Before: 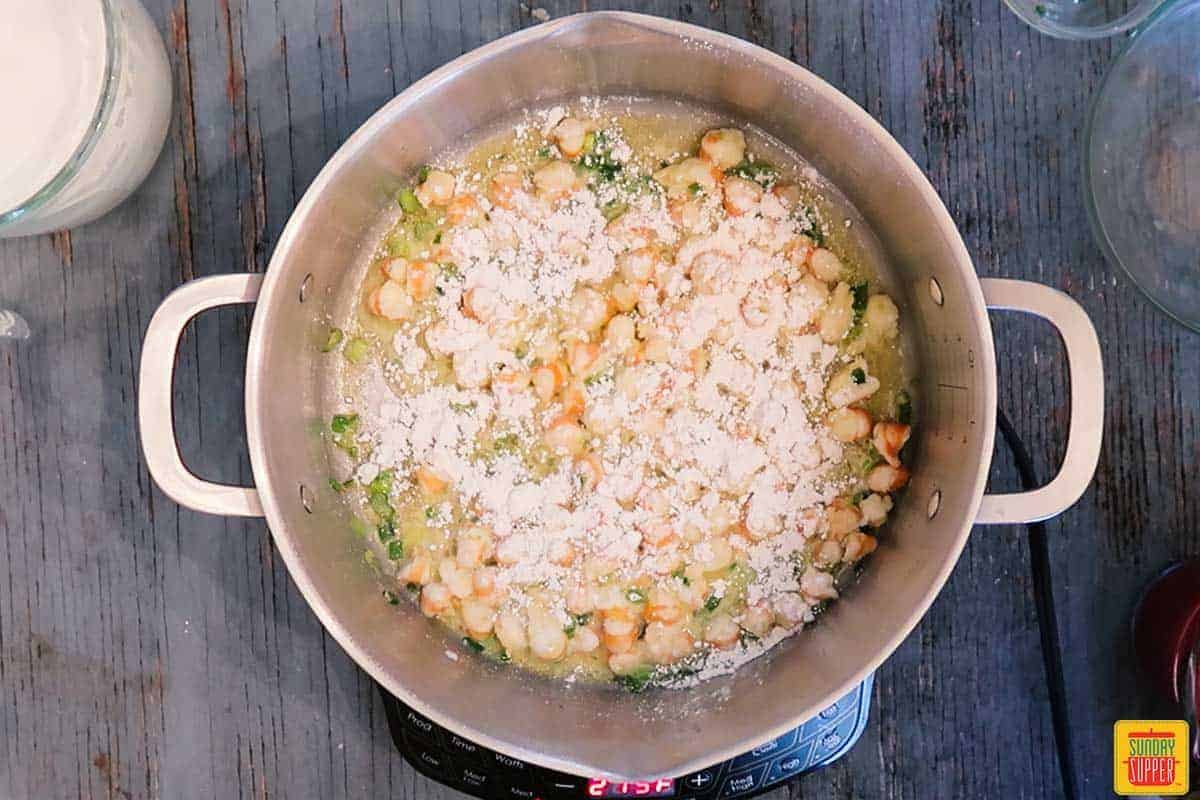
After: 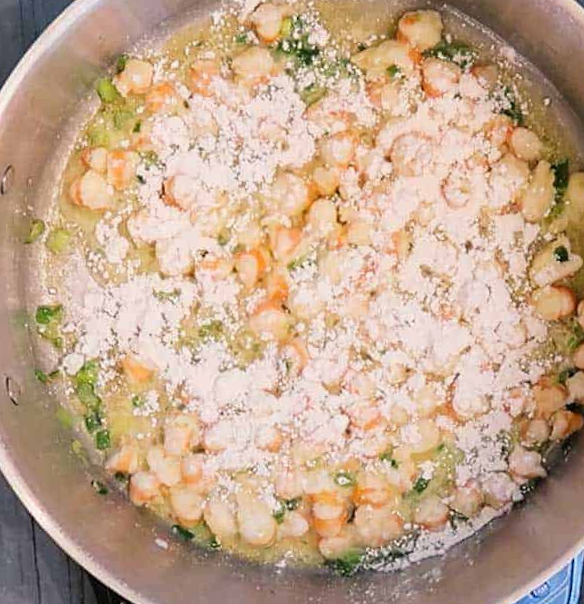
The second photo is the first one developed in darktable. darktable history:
rotate and perspective: rotation -1.42°, crop left 0.016, crop right 0.984, crop top 0.035, crop bottom 0.965
crop and rotate: angle 0.02°, left 24.353%, top 13.219%, right 26.156%, bottom 8.224%
